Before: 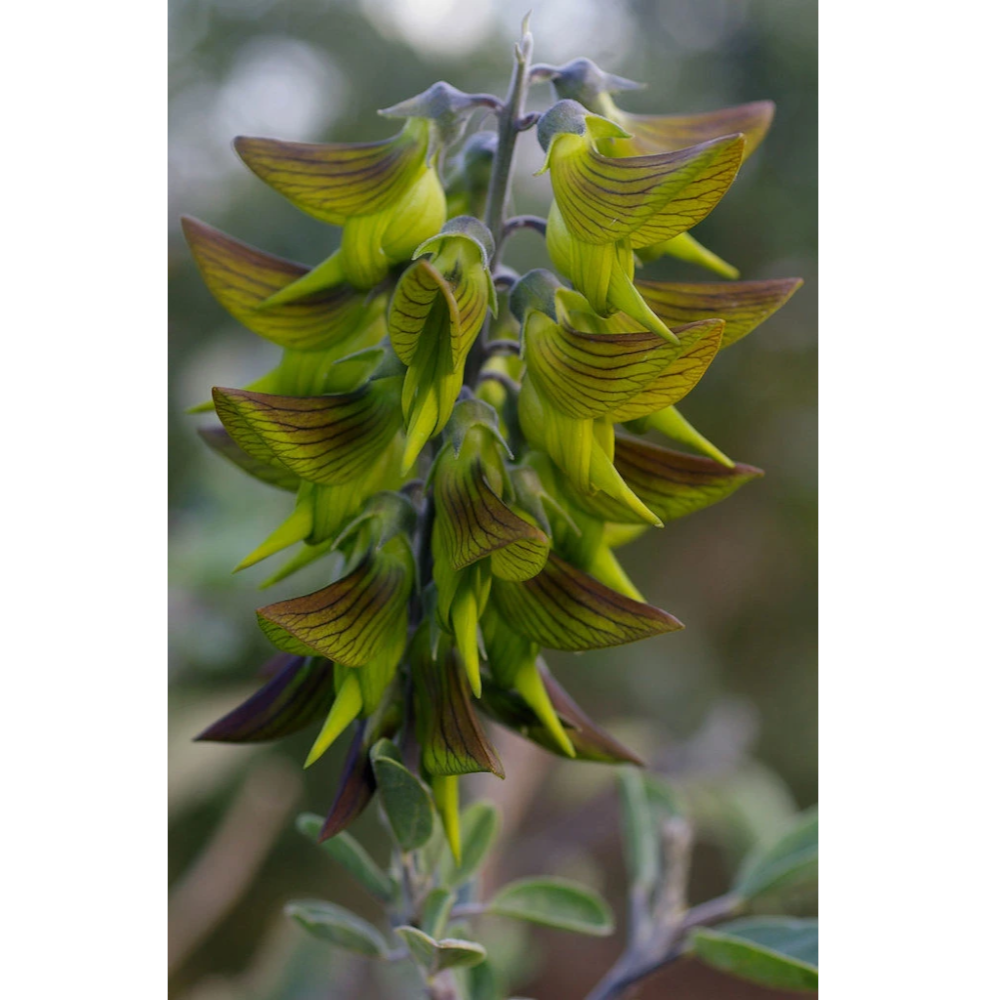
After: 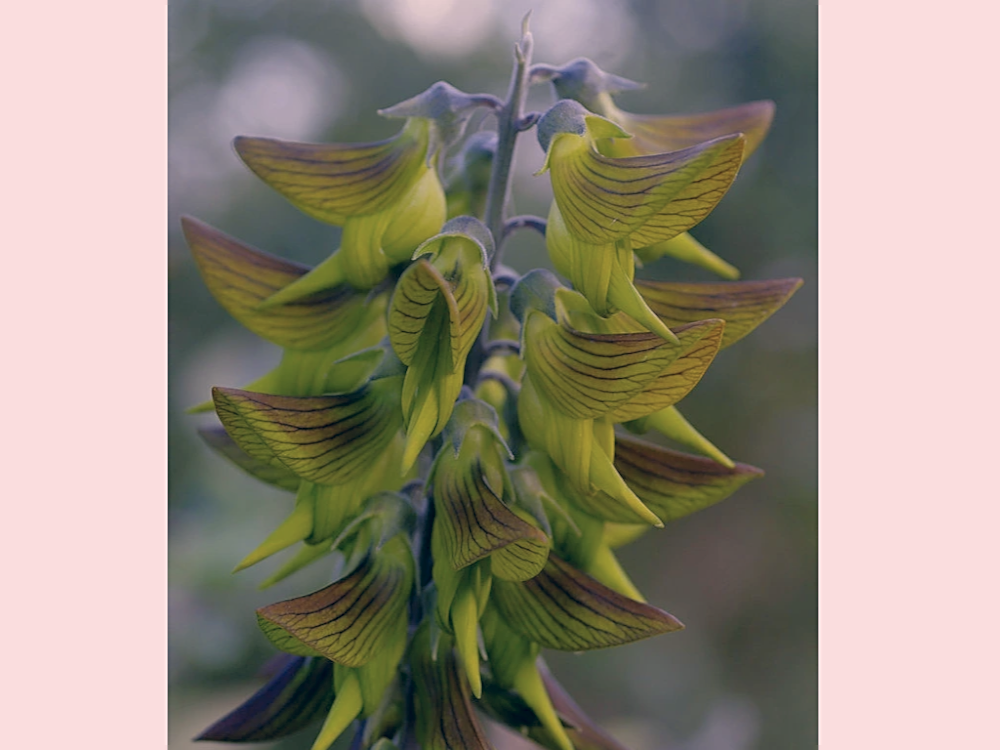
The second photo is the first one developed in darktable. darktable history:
crop: bottom 24.983%
tone equalizer: -8 EV 0.257 EV, -7 EV 0.425 EV, -6 EV 0.42 EV, -5 EV 0.276 EV, -3 EV -0.265 EV, -2 EV -0.411 EV, -1 EV -0.405 EV, +0 EV -0.262 EV, edges refinement/feathering 500, mask exposure compensation -1.57 EV, preserve details no
color correction: highlights a* 14, highlights b* 6.09, shadows a* -5.53, shadows b* -15.55, saturation 0.837
sharpen: on, module defaults
